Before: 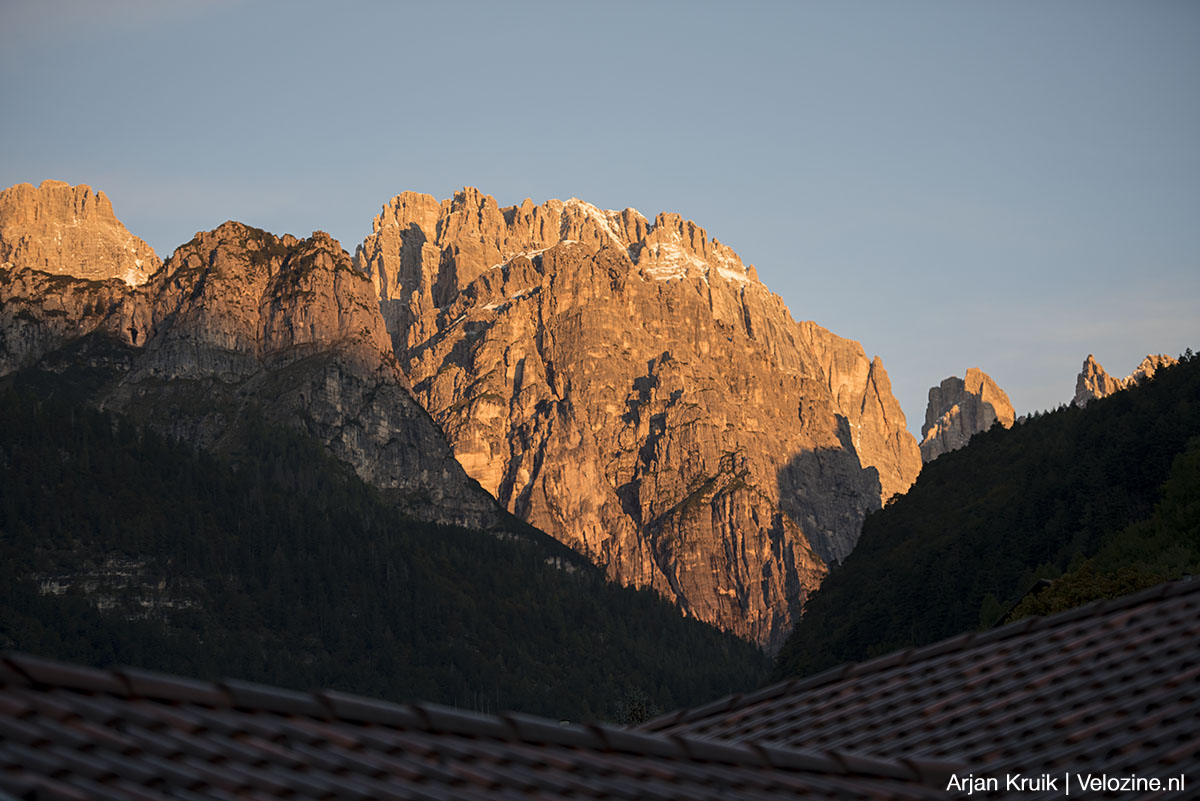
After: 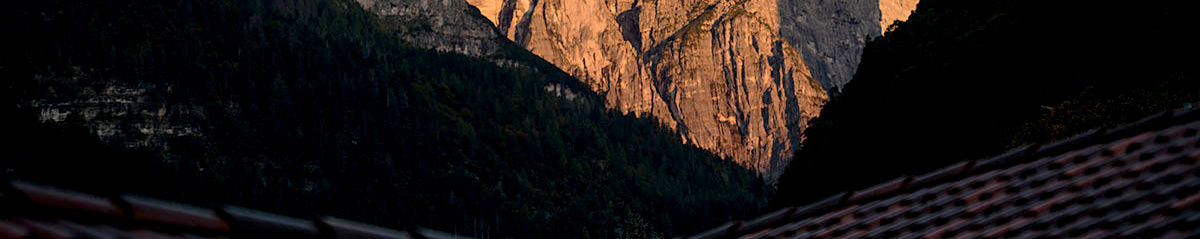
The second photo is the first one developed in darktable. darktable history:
crop and rotate: top 59.055%, bottom 11.01%
tone curve: curves: ch0 [(0.047, 0) (0.292, 0.352) (0.657, 0.678) (1, 0.958)], preserve colors none
